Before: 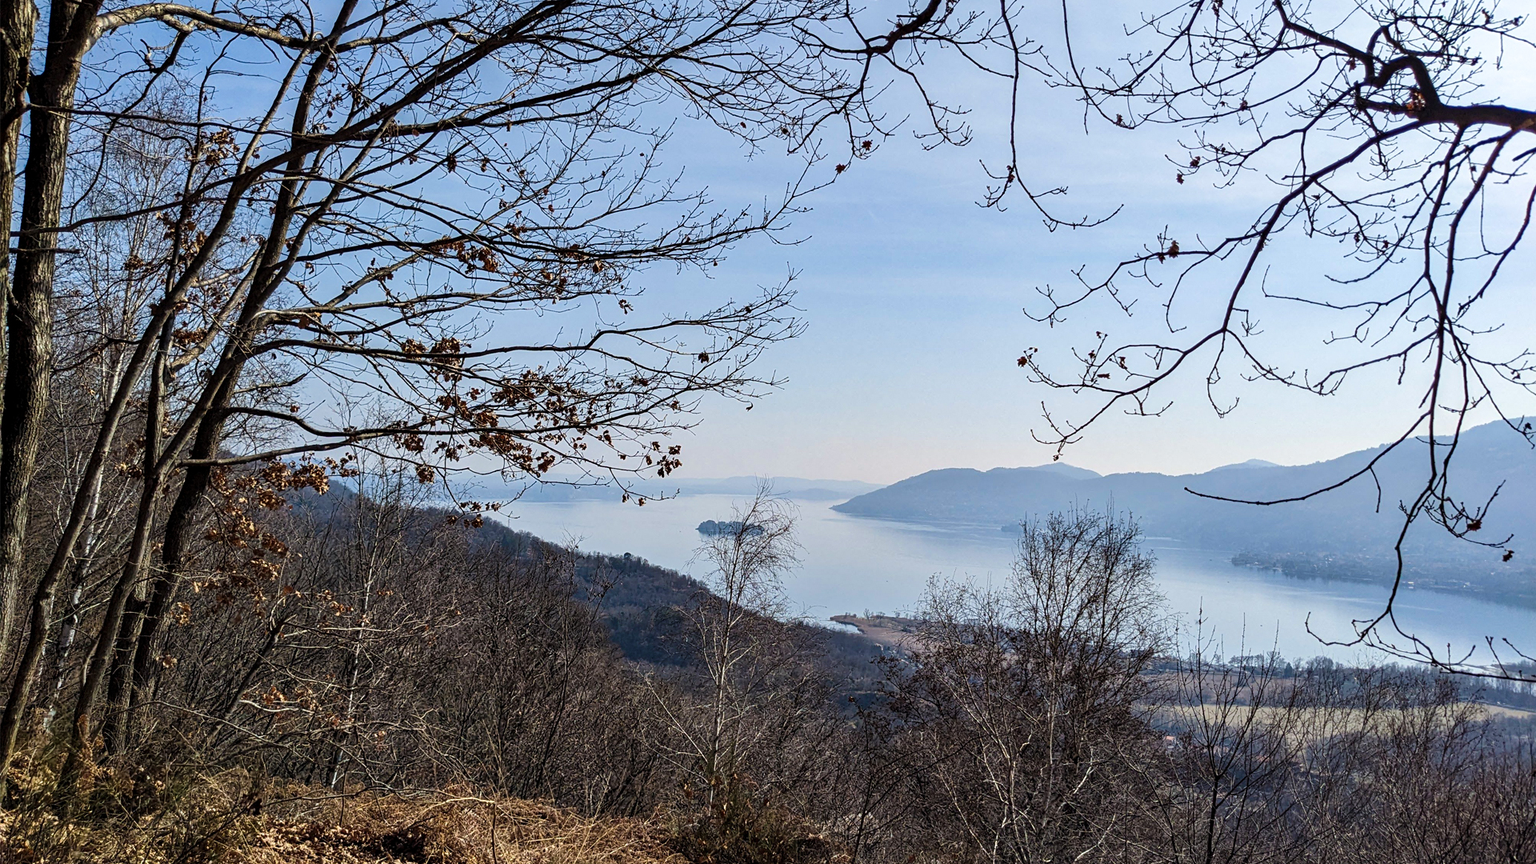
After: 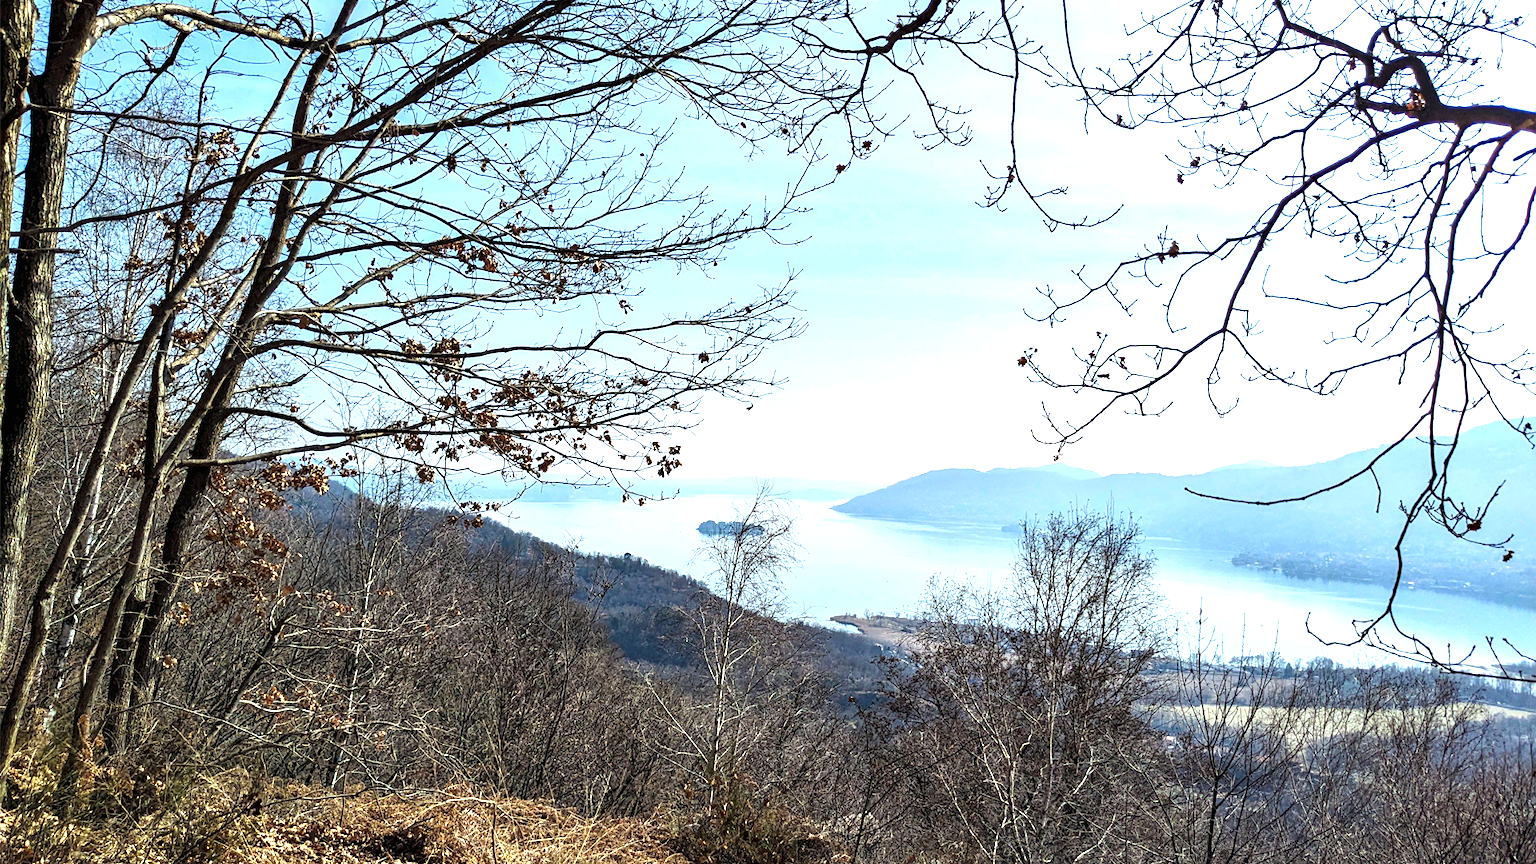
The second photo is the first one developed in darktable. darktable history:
color correction: highlights a* -6.35, highlights b* 0.695
exposure: black level correction 0, exposure 1.168 EV, compensate highlight preservation false
